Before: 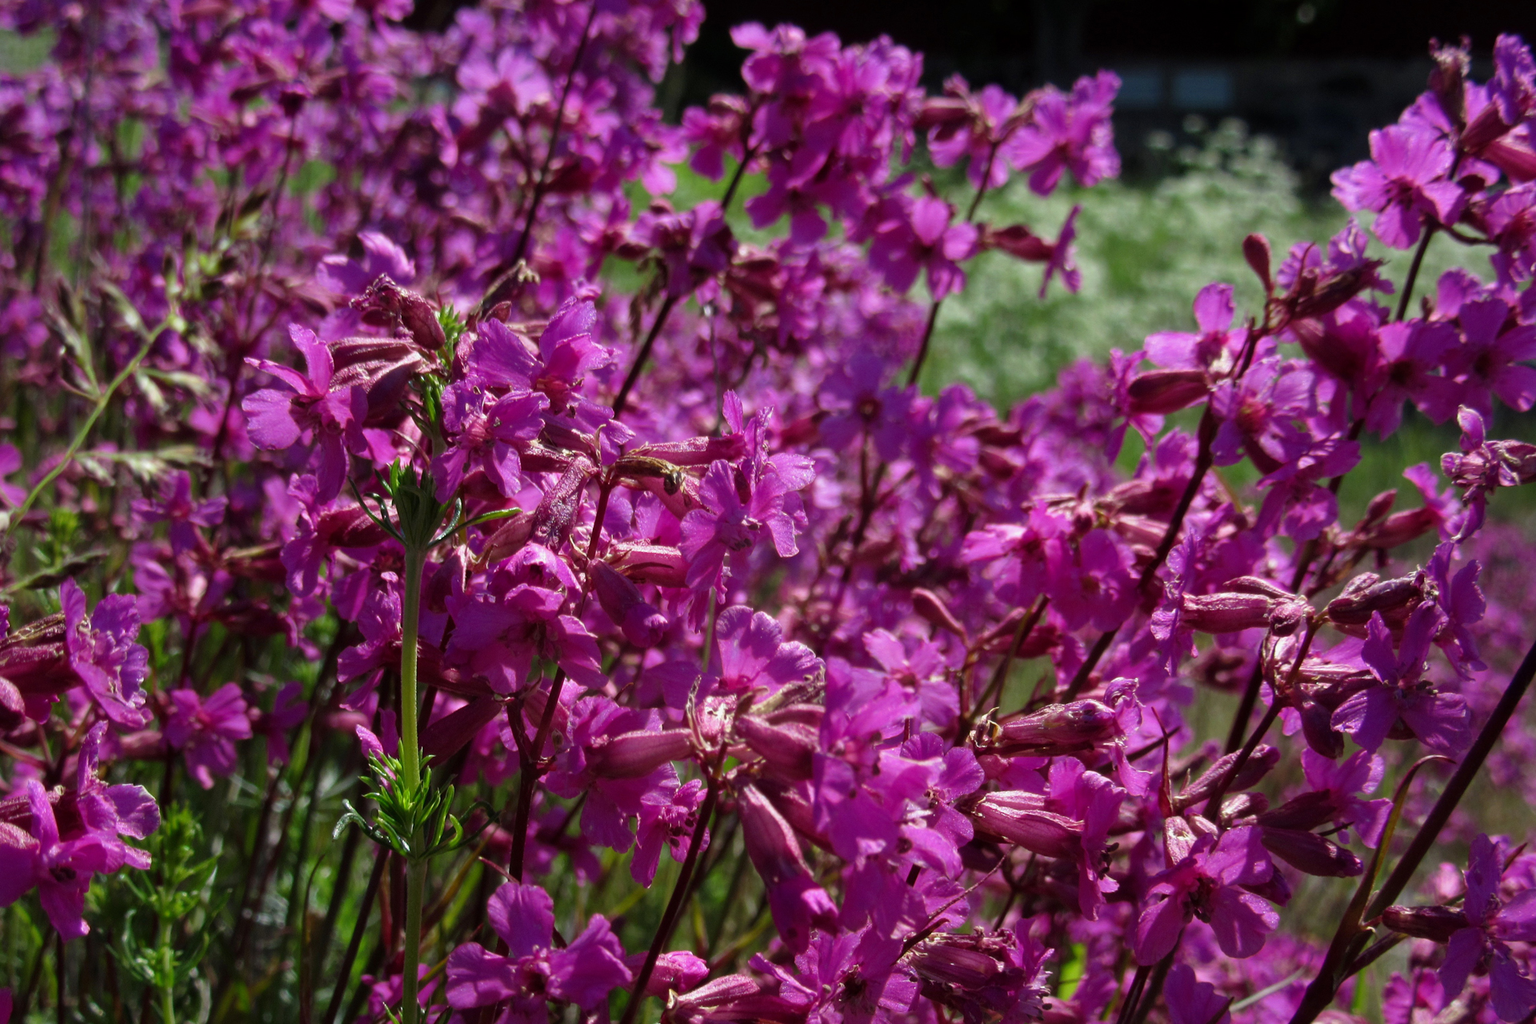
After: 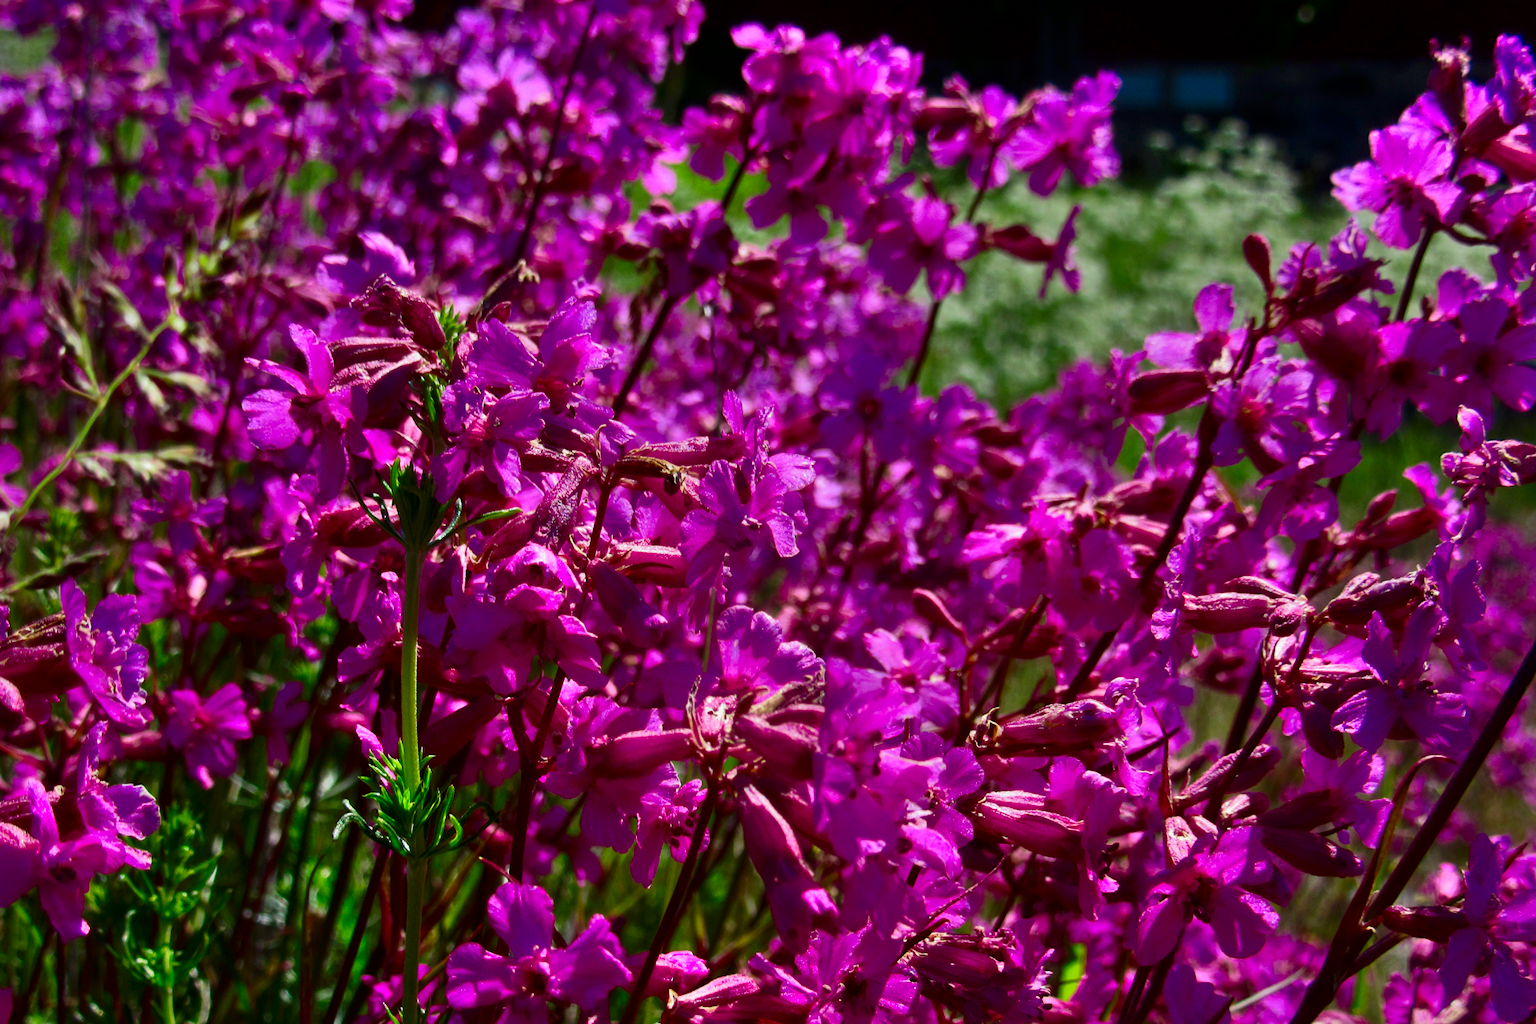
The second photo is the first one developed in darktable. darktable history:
contrast brightness saturation: brightness -0.254, saturation 0.2
shadows and highlights: shadows color adjustment 99.15%, highlights color adjustment 0.894%, soften with gaussian
